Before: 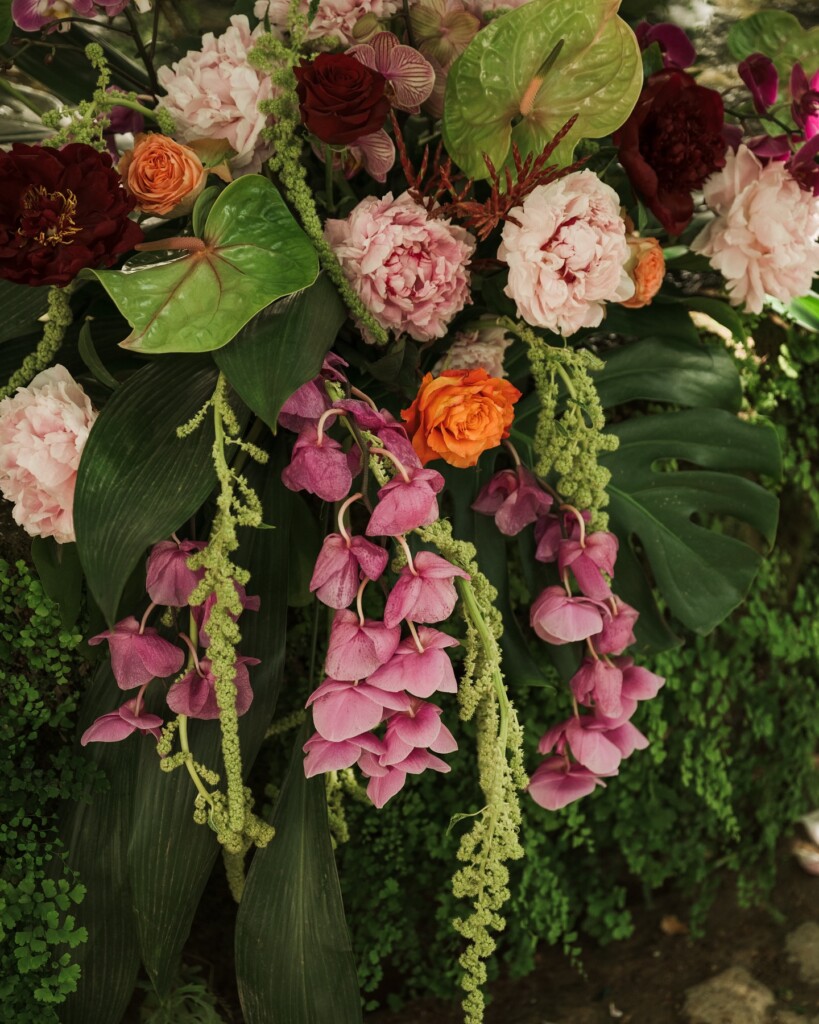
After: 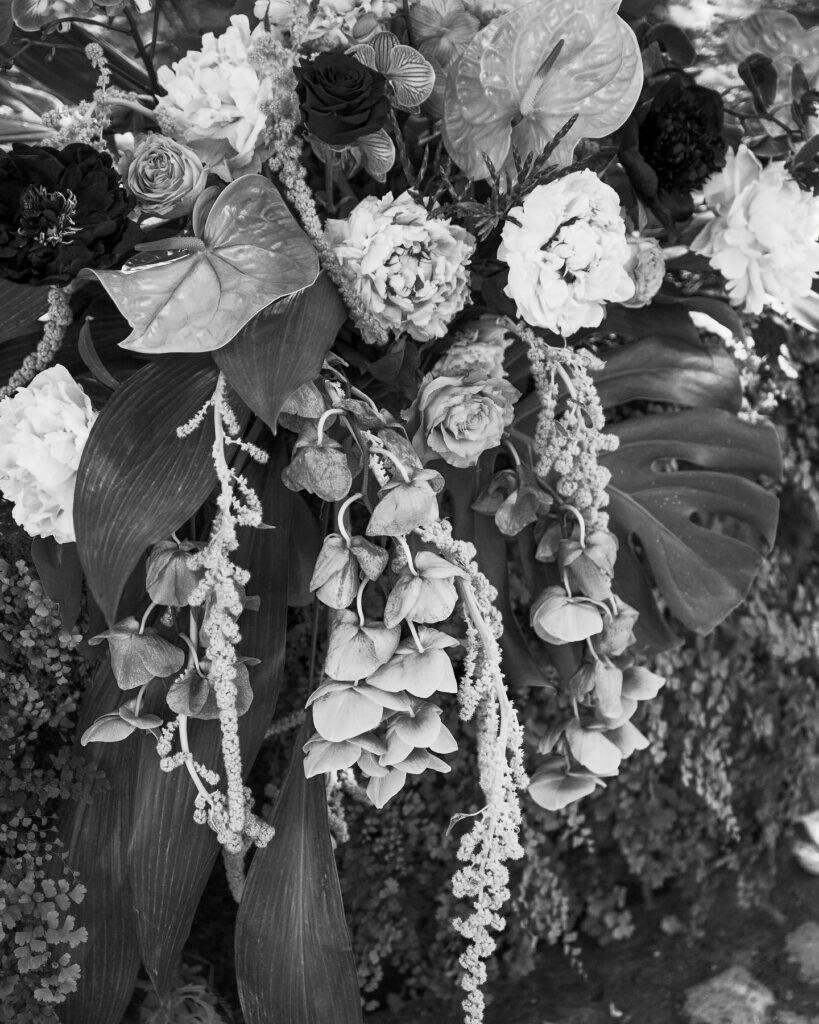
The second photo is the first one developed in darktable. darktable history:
tone curve: curves: ch0 [(0, 0) (0.003, 0.015) (0.011, 0.025) (0.025, 0.056) (0.044, 0.104) (0.069, 0.139) (0.1, 0.181) (0.136, 0.226) (0.177, 0.28) (0.224, 0.346) (0.277, 0.42) (0.335, 0.505) (0.399, 0.594) (0.468, 0.699) (0.543, 0.776) (0.623, 0.848) (0.709, 0.893) (0.801, 0.93) (0.898, 0.97) (1, 1)], preserve colors none
color look up table: target L [93.05, 89.53, 88.82, 86.7, 82.41, 64.74, 61.7, 65.49, 60.94, 47.64, 47.04, 28.56, 9.599, 200.19, 80.24, 78.8, 68.49, 69.98, 57.87, 53.19, 42.1, 47.24, 42.37, 44, 32.32, 10.77, 20.17, 8.587, 94.45, 67, 74.42, 59.79, 61.7, 69.24, 50.03, 43.8, 53.98, 47.04, 18, 15.16, 12.25, 6.319, 86.7, 90.24, 89.53, 78.07, 71.47, 62.46, 36.29], target a [-0.1, -0.003, -0.101, -0.003, -0.003, -0.003, 0, -0.003, 0, -0.001, 0.001, 0, 0, 0, -0.103, -0.003, -0.003, -0.003, 0 ×5, 0.001, 0 ×4, -0.1, -0.003, -0.003, -0.001, 0, -0.003, 0, 0.001, -0.001, 0.001, 0 ×4, -0.003 ×5, -0.001, 0], target b [1.234, 0.026, 1.247, 0.026, 0.027, 0.028, 0.006, 0.028, 0.006, 0.006, -0.004, -0.001, 0, 0, 1.274, 0.027, 0.028, 0.028, 0.006, 0.006, -0.001, -0.003, -0.001, -0.003, -0.003, 0.002, -0.001, 0, 1.23, 0.028, 0.028, 0.006, 0.006, 0.028, 0.006, -0.004, 0.006, -0.004, -0.001, 0.002, -0.001, 0, 0.026, 0.026, 0.026, 0.027, 0.028, 0.007, -0.001], num patches 49
